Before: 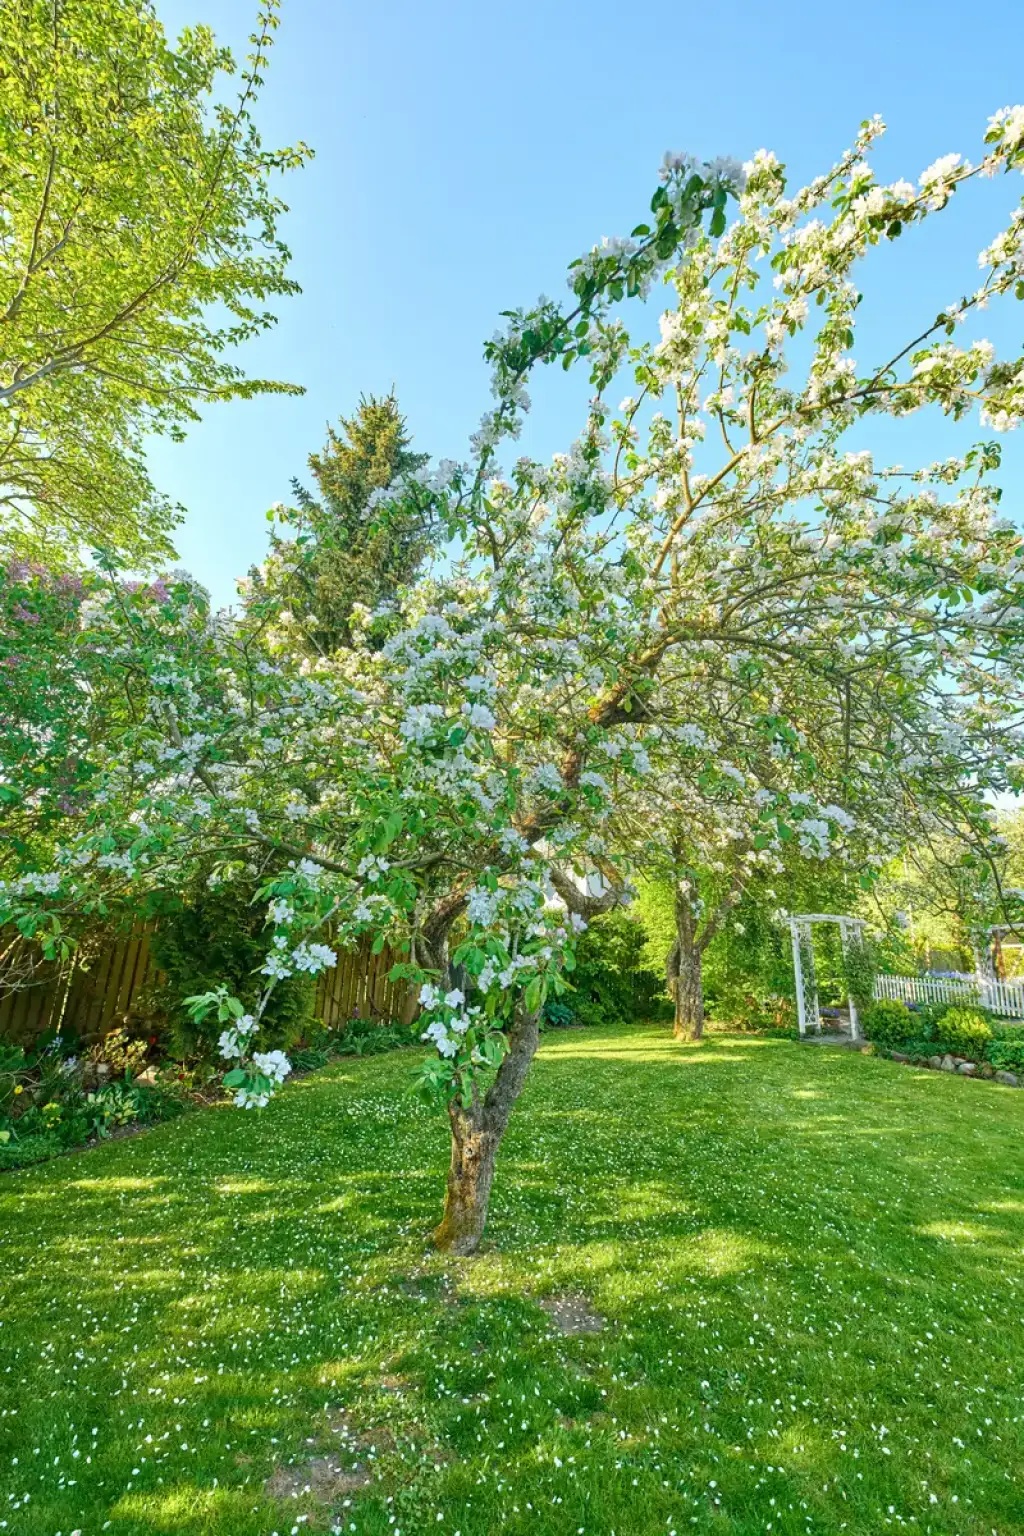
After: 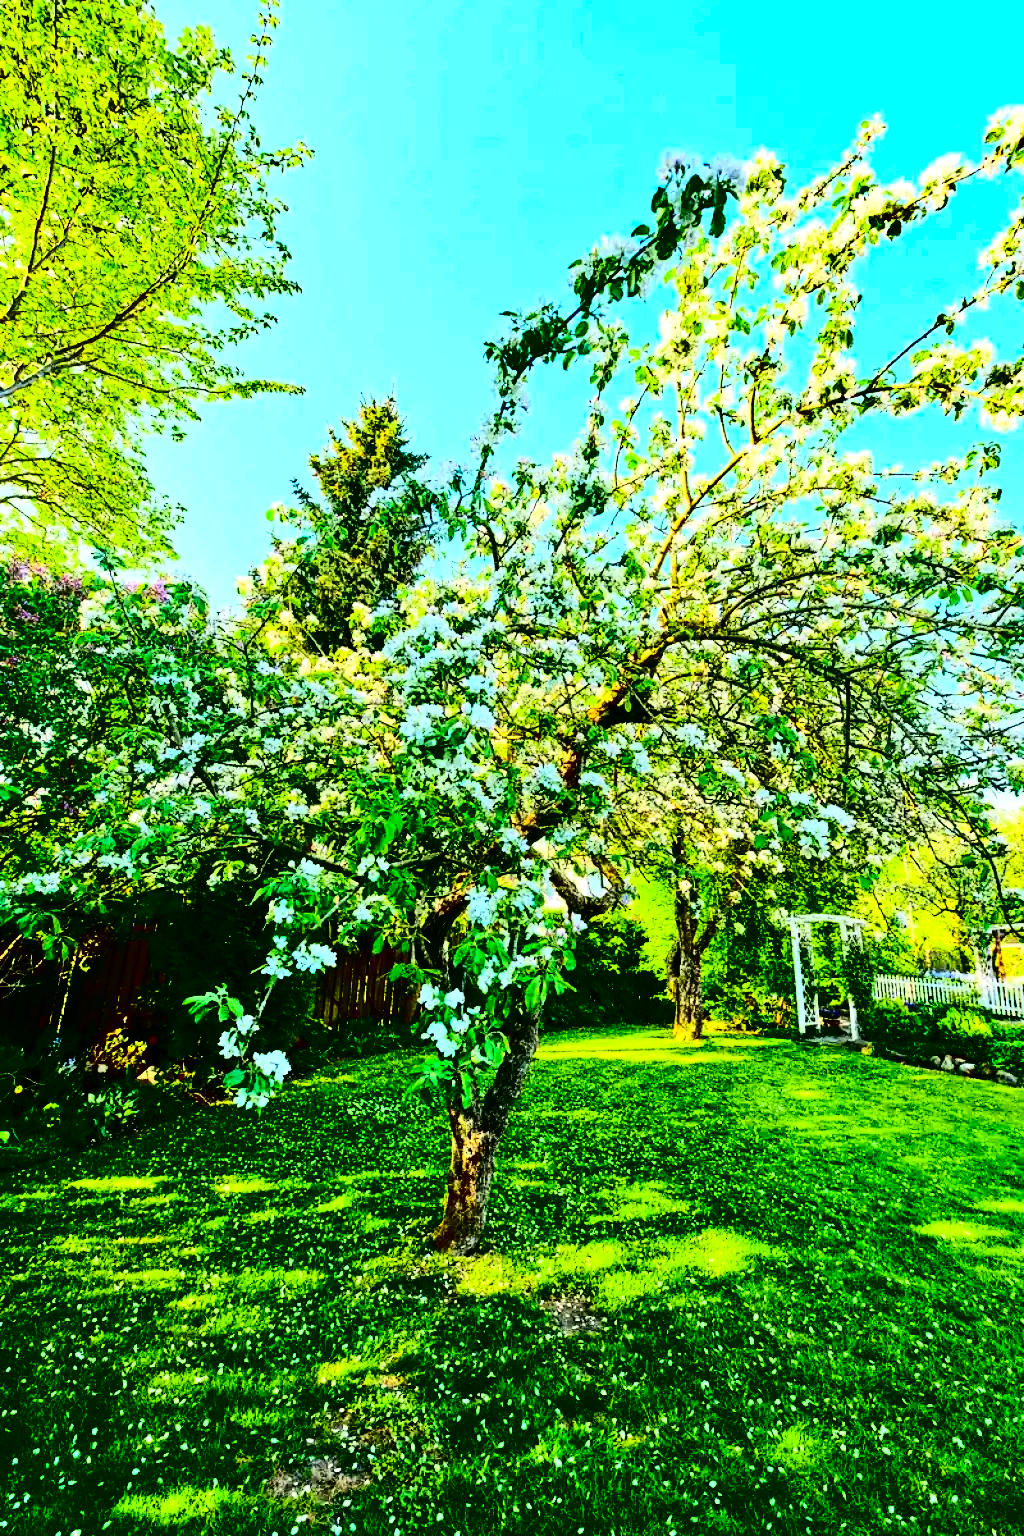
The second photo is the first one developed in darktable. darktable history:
tone equalizer: -8 EV -0.382 EV, -7 EV -0.363 EV, -6 EV -0.327 EV, -5 EV -0.199 EV, -3 EV 0.203 EV, -2 EV 0.329 EV, -1 EV 0.404 EV, +0 EV 0.388 EV, smoothing diameter 24.87%, edges refinement/feathering 7.22, preserve details guided filter
contrast brightness saturation: contrast 0.765, brightness -0.987, saturation 0.984
exposure: black level correction -0.022, exposure -0.032 EV, compensate highlight preservation false
